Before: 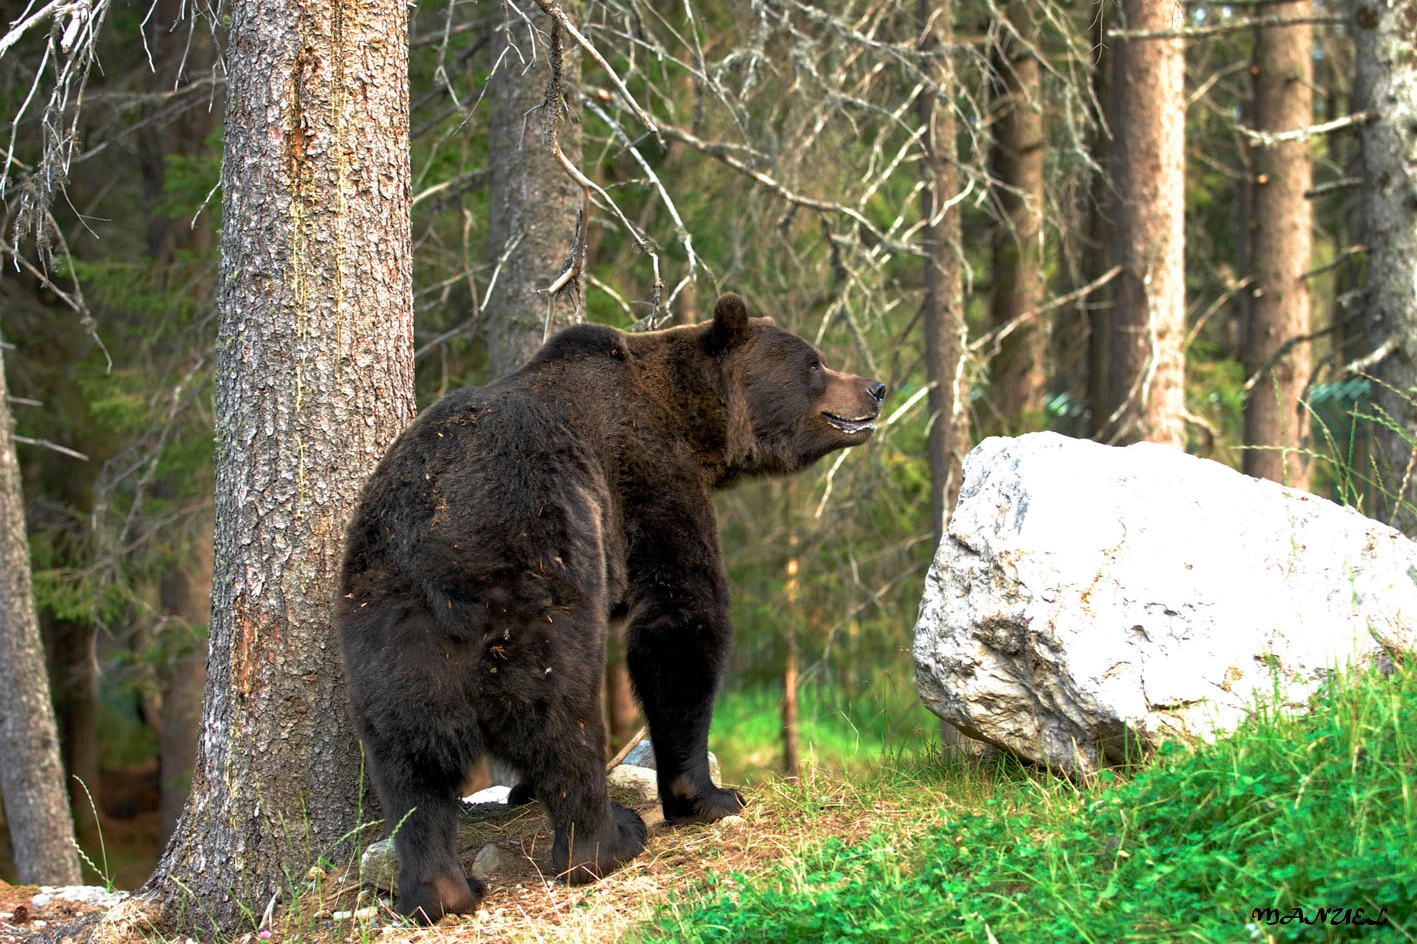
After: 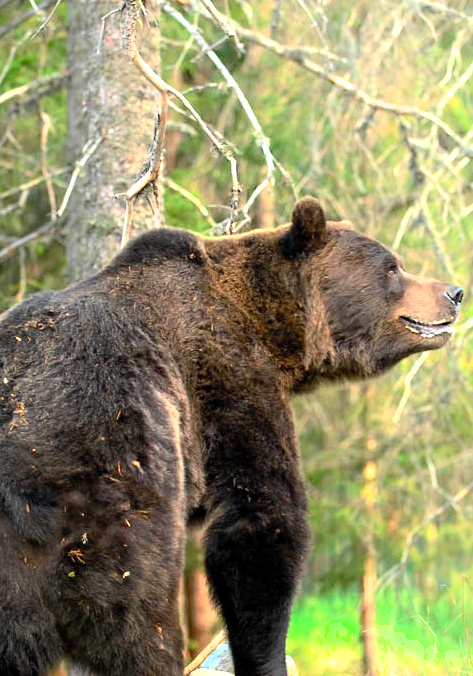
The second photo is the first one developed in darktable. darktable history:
crop and rotate: left 29.816%, top 10.197%, right 36.772%, bottom 18.104%
exposure: exposure 1 EV, compensate highlight preservation false
shadows and highlights: shadows -40.61, highlights 62.47, soften with gaussian
contrast brightness saturation: contrast 0.201, brightness 0.158, saturation 0.219
